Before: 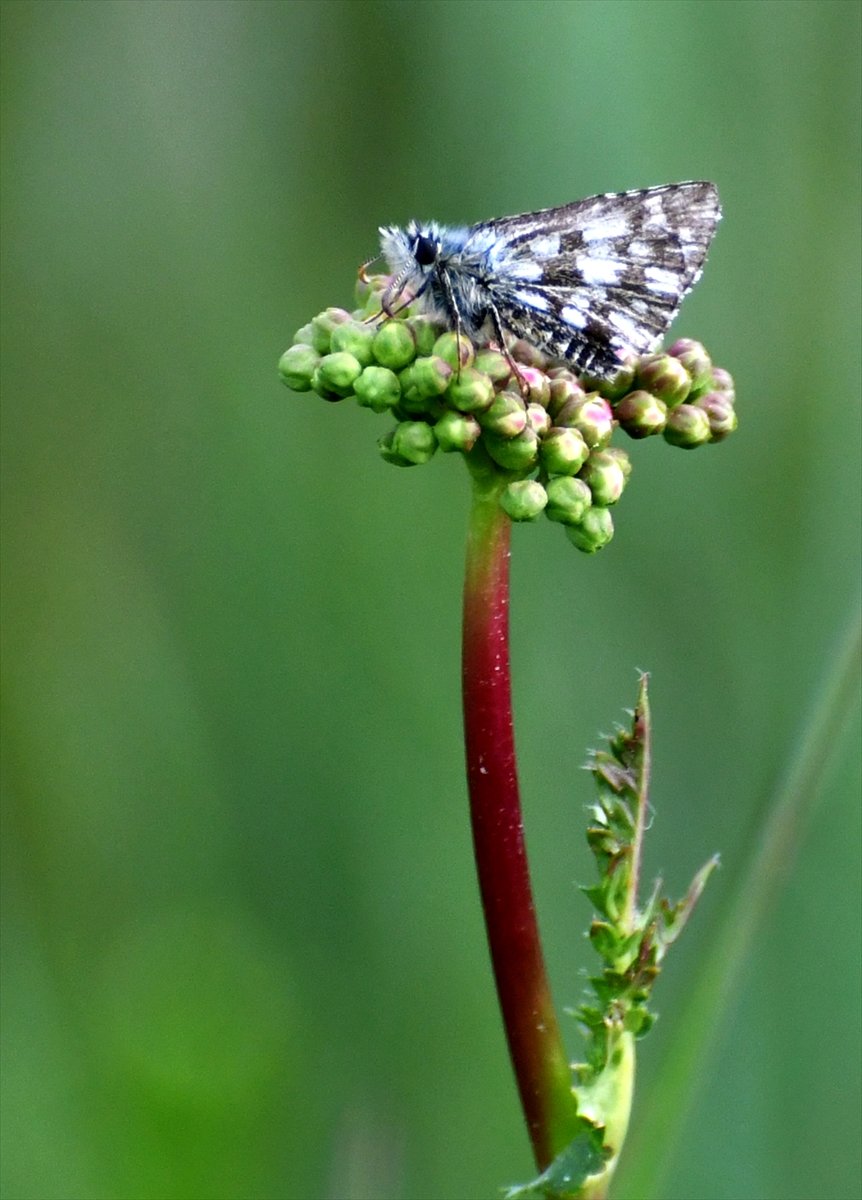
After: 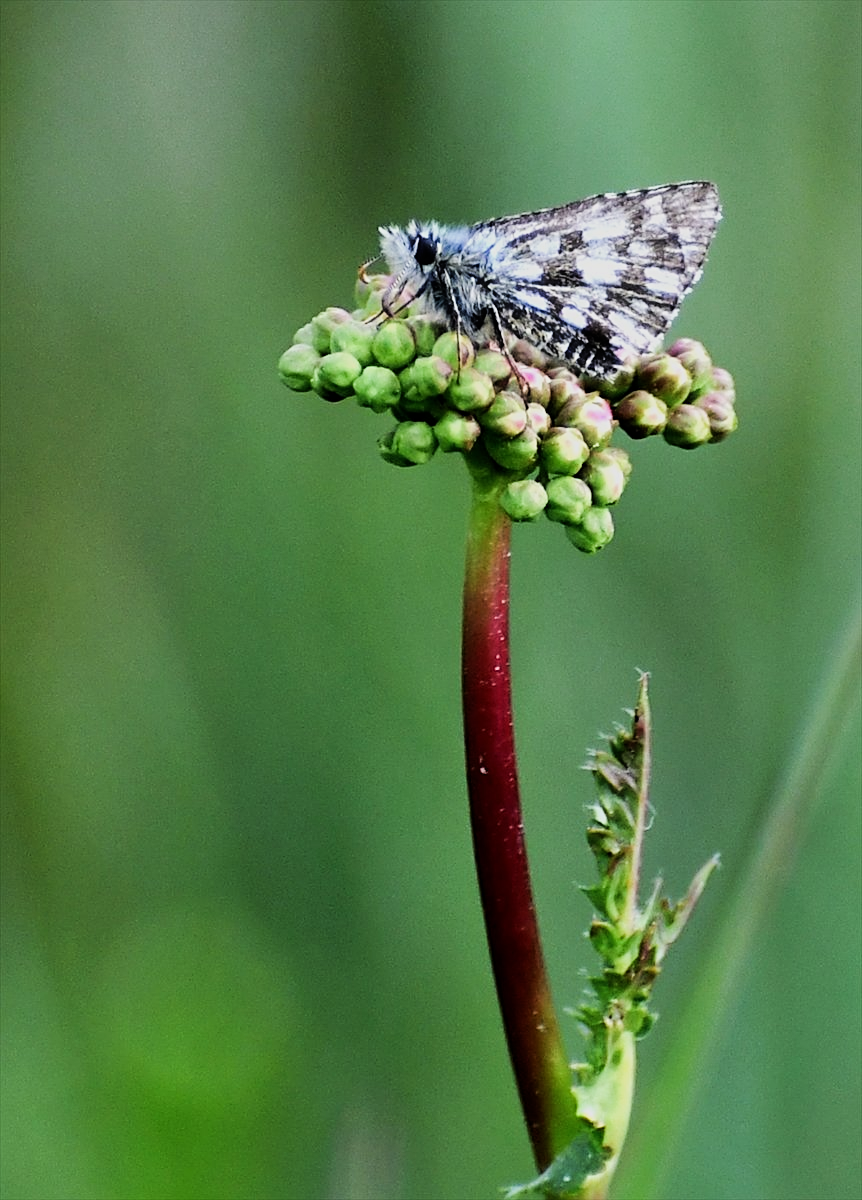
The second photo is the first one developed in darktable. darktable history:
haze removal: strength -0.05
filmic rgb: black relative exposure -7.65 EV, white relative exposure 4.56 EV, hardness 3.61, contrast 1.05
sharpen: on, module defaults
tone equalizer: -8 EV -0.417 EV, -7 EV -0.389 EV, -6 EV -0.333 EV, -5 EV -0.222 EV, -3 EV 0.222 EV, -2 EV 0.333 EV, -1 EV 0.389 EV, +0 EV 0.417 EV, edges refinement/feathering 500, mask exposure compensation -1.57 EV, preserve details no
